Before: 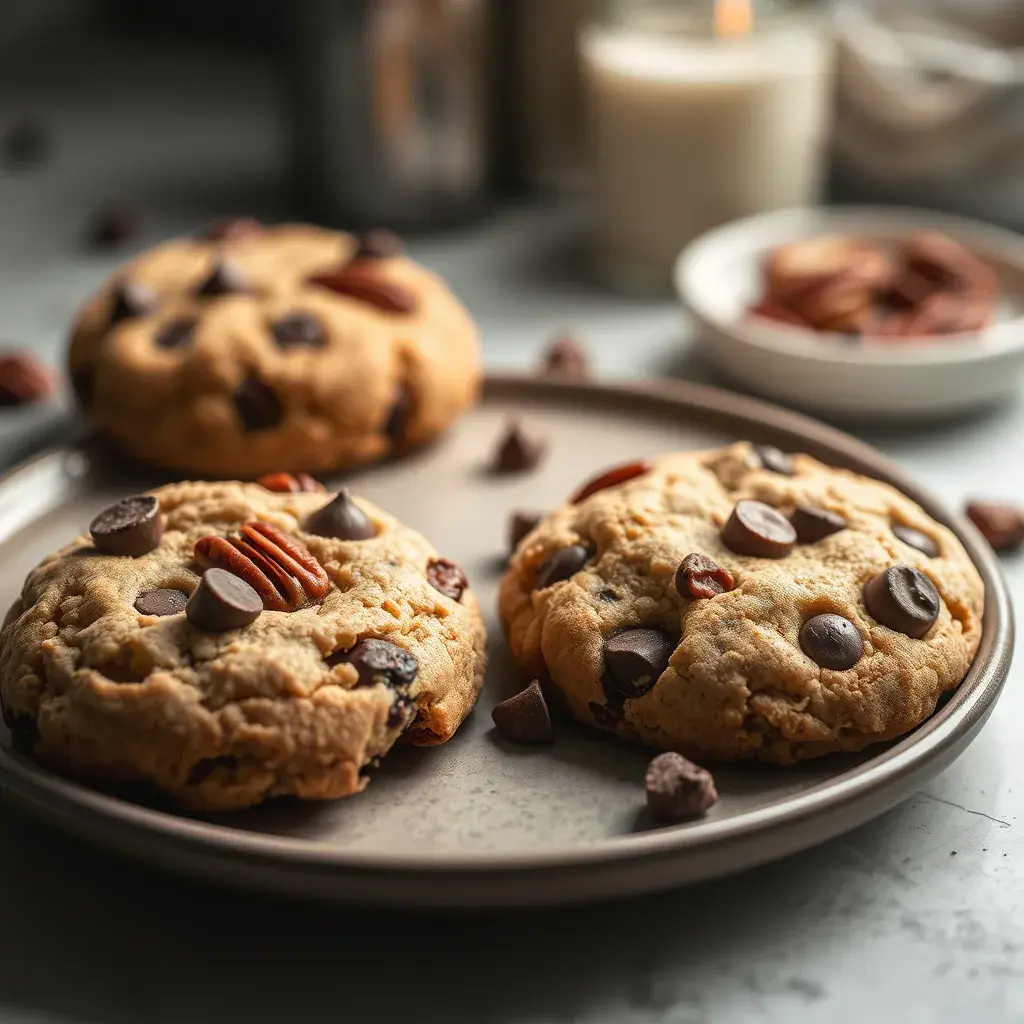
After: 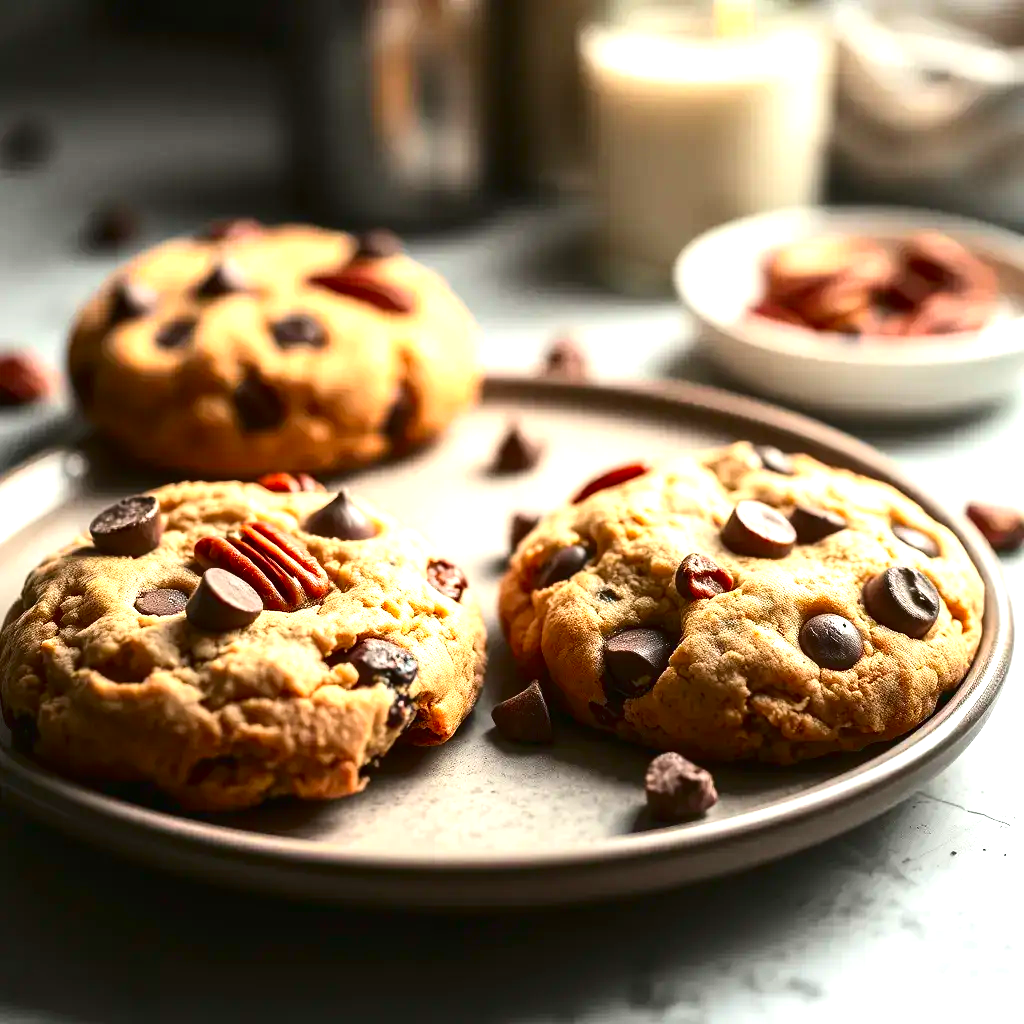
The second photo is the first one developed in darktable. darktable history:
contrast brightness saturation: contrast 0.195, brightness -0.103, saturation 0.212
exposure: black level correction 0, exposure 1.107 EV, compensate highlight preservation false
